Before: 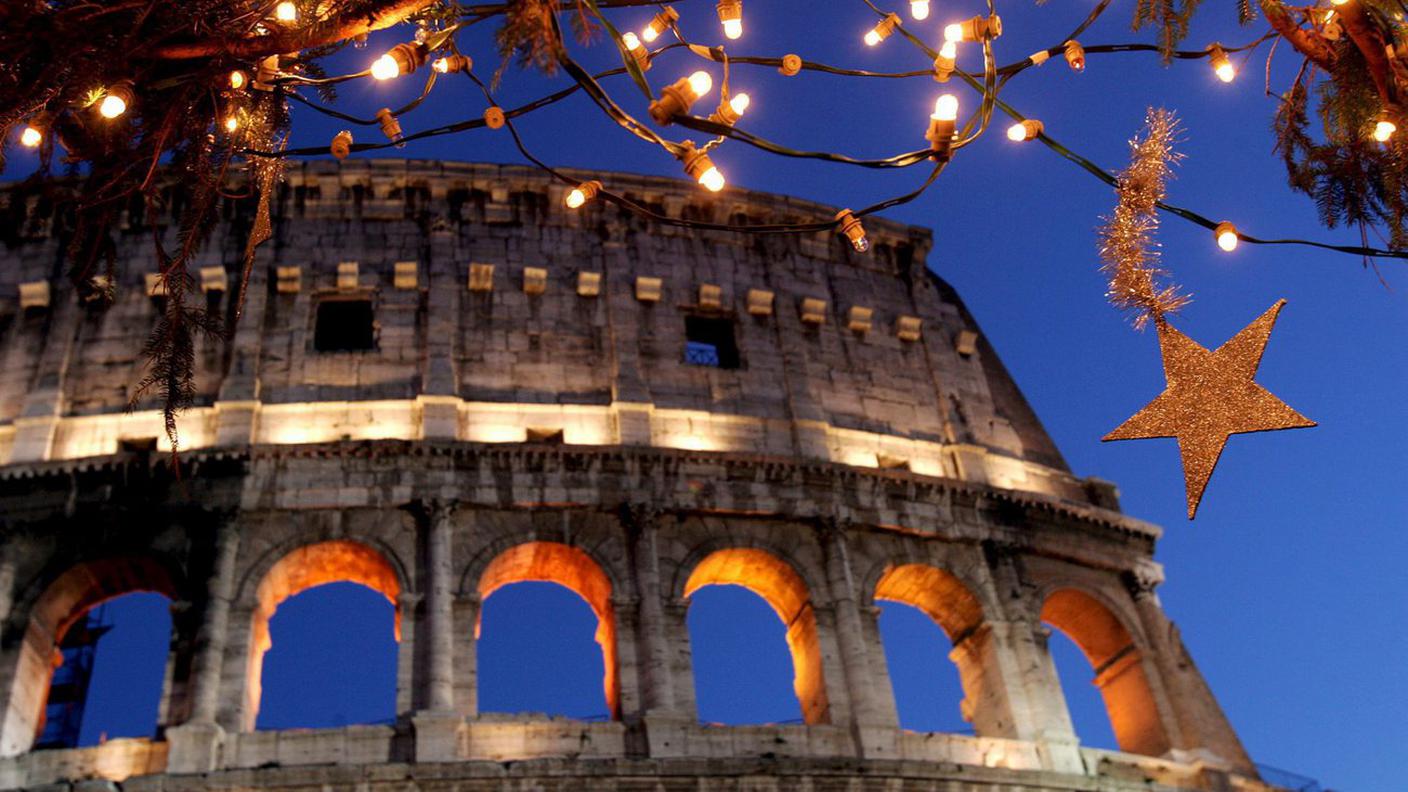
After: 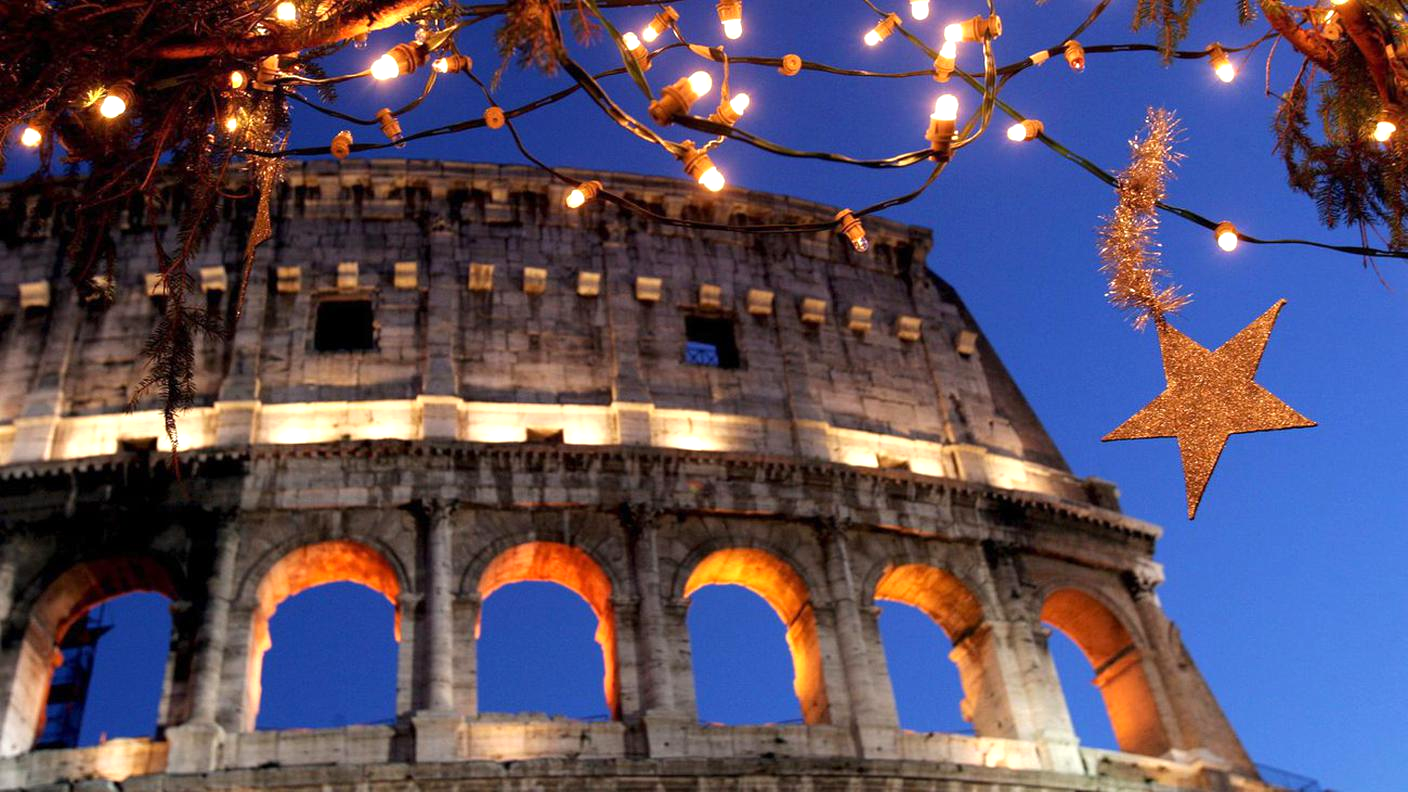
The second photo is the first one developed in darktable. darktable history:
exposure: exposure 0.451 EV, compensate highlight preservation false
